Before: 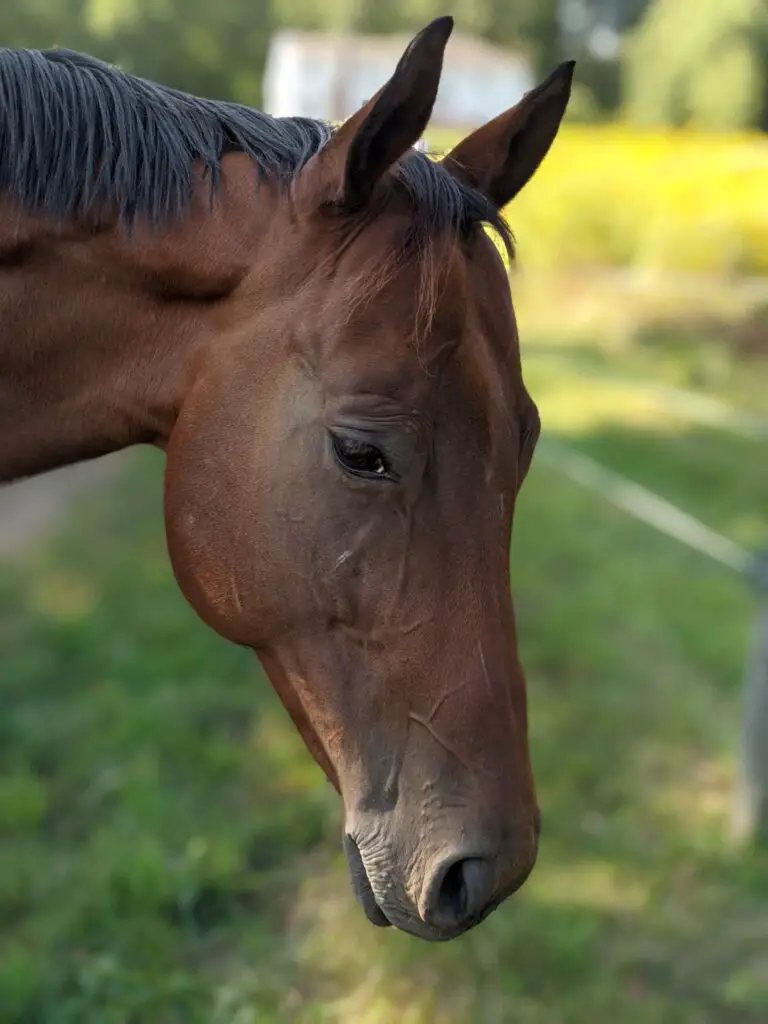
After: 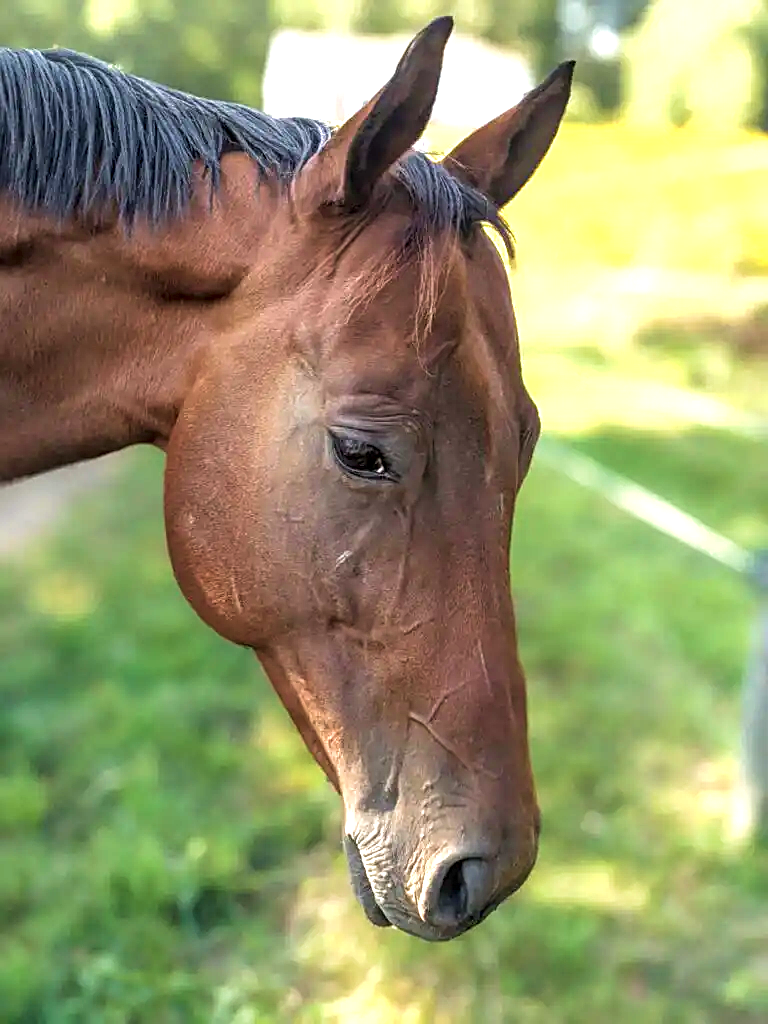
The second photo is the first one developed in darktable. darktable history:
local contrast: on, module defaults
exposure: black level correction 0, exposure 1.296 EV, compensate highlight preservation false
sharpen: on, module defaults
velvia: on, module defaults
